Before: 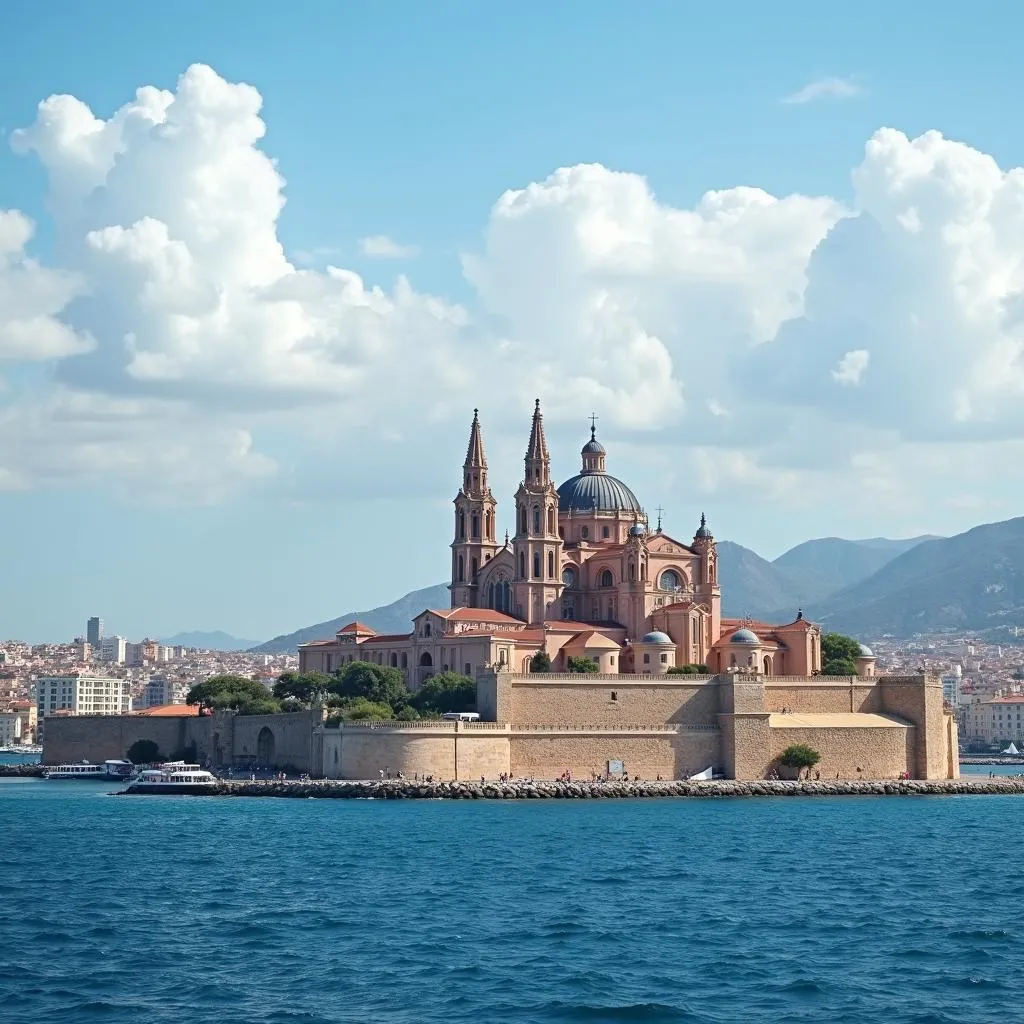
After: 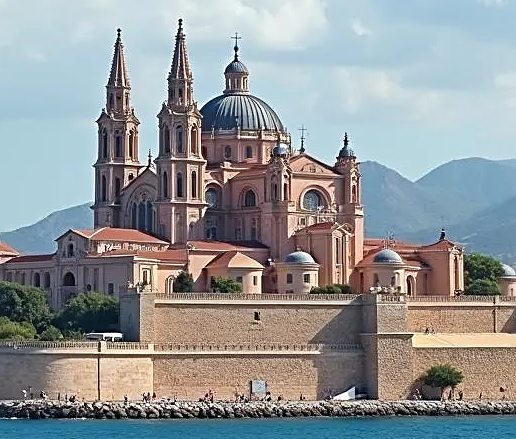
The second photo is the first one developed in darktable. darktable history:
sharpen: on, module defaults
crop: left 34.918%, top 37.114%, right 14.67%, bottom 19.938%
